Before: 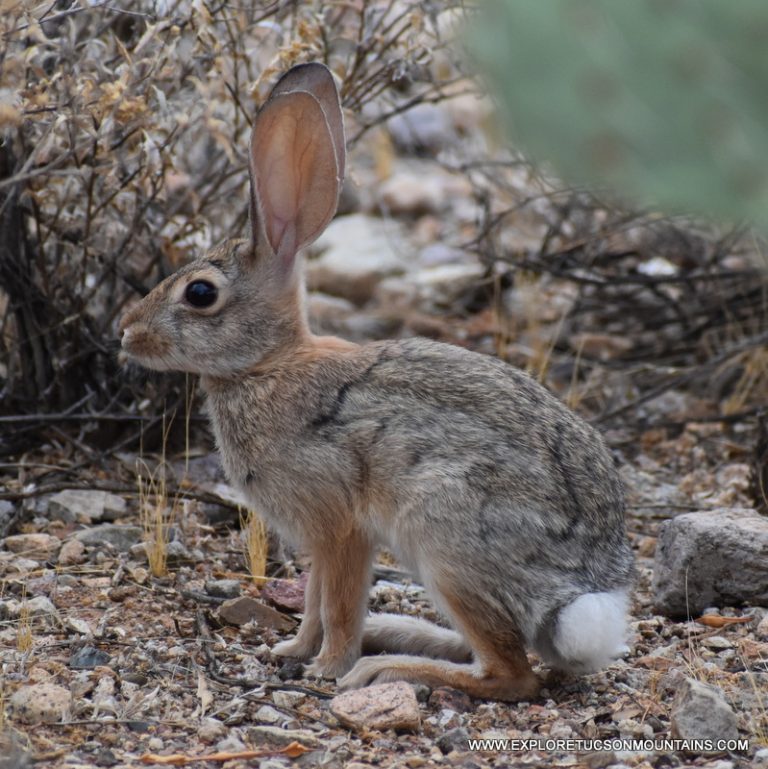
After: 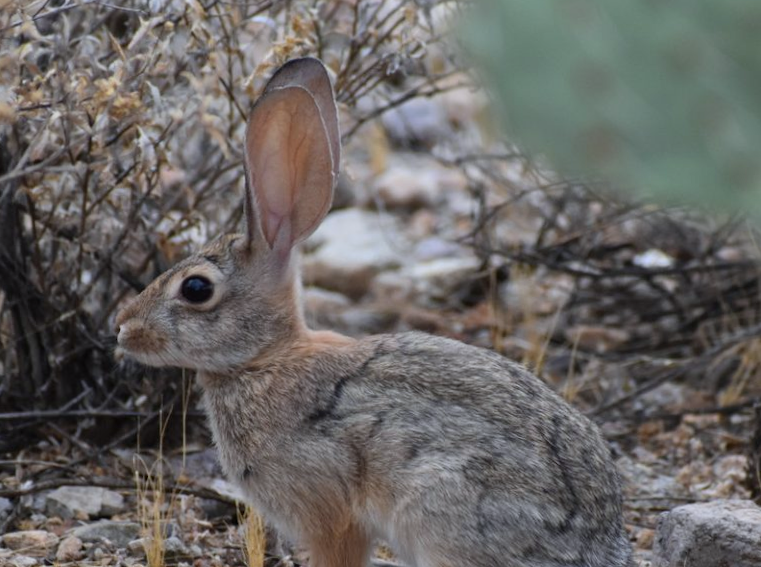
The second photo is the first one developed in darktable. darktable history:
white balance: red 0.98, blue 1.034
crop: bottom 24.988%
rotate and perspective: rotation -0.45°, automatic cropping original format, crop left 0.008, crop right 0.992, crop top 0.012, crop bottom 0.988
shadows and highlights: shadows 30.63, highlights -63.22, shadows color adjustment 98%, highlights color adjustment 58.61%, soften with gaussian
